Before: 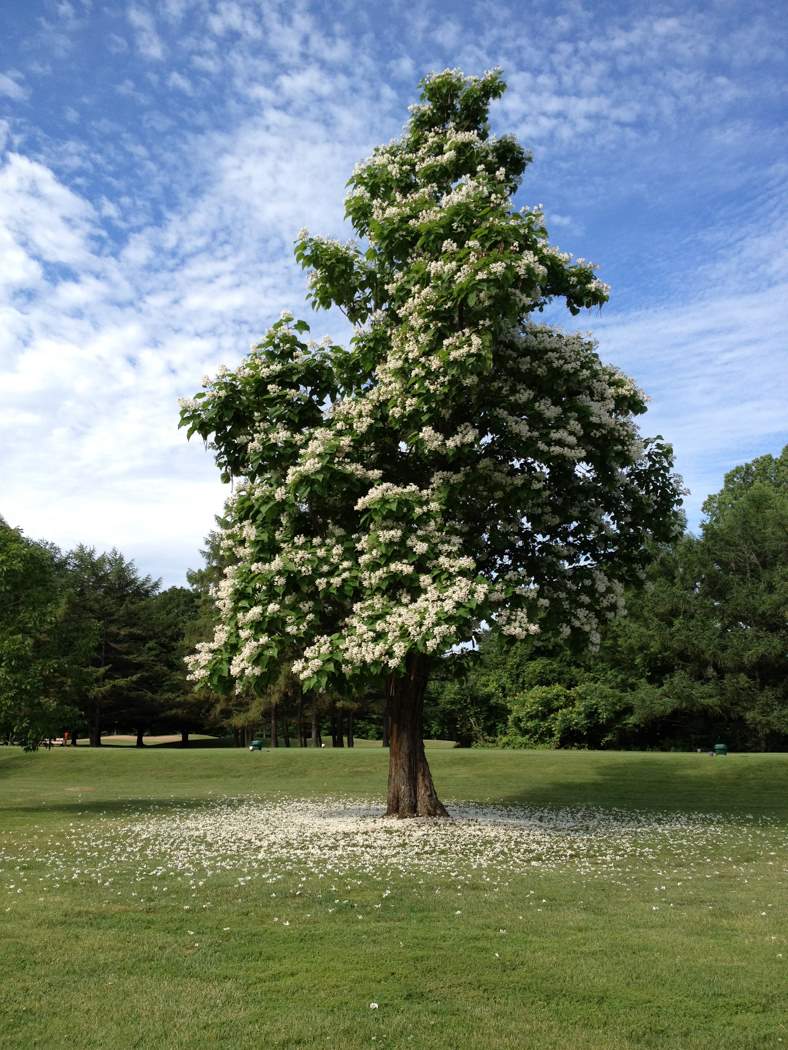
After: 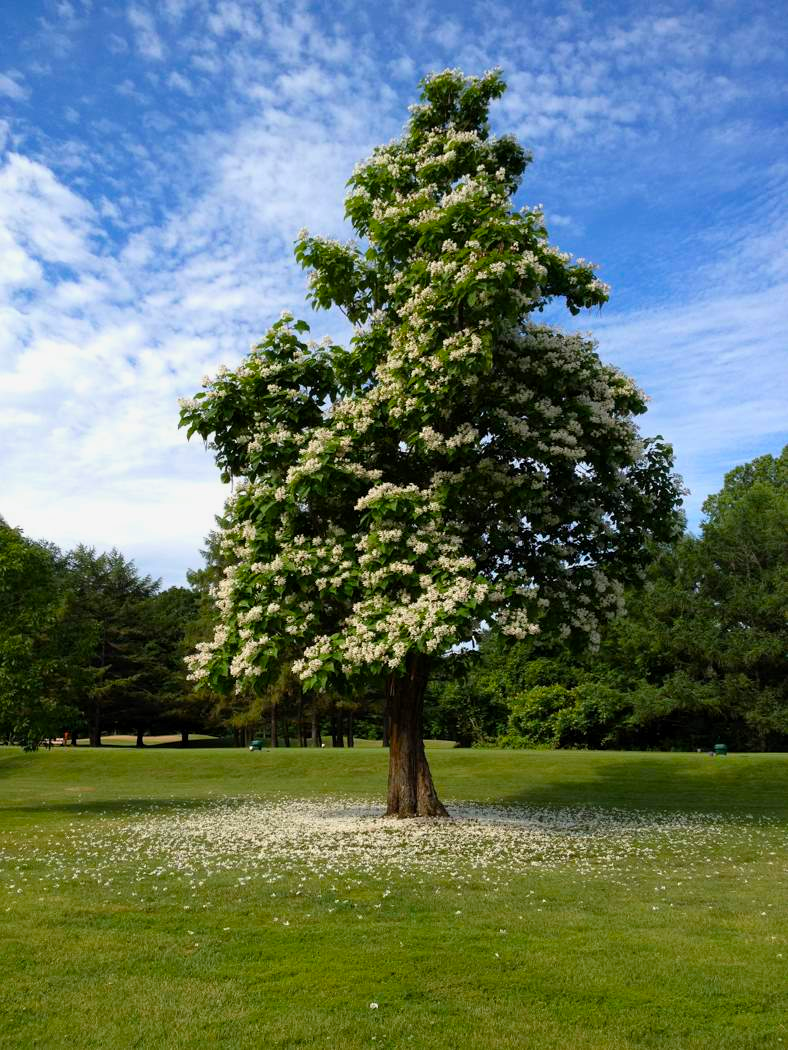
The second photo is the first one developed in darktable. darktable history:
color balance rgb: perceptual saturation grading › global saturation 30%, global vibrance 20%
exposure: black level correction 0.001, exposure -0.125 EV, compensate exposure bias true, compensate highlight preservation false
